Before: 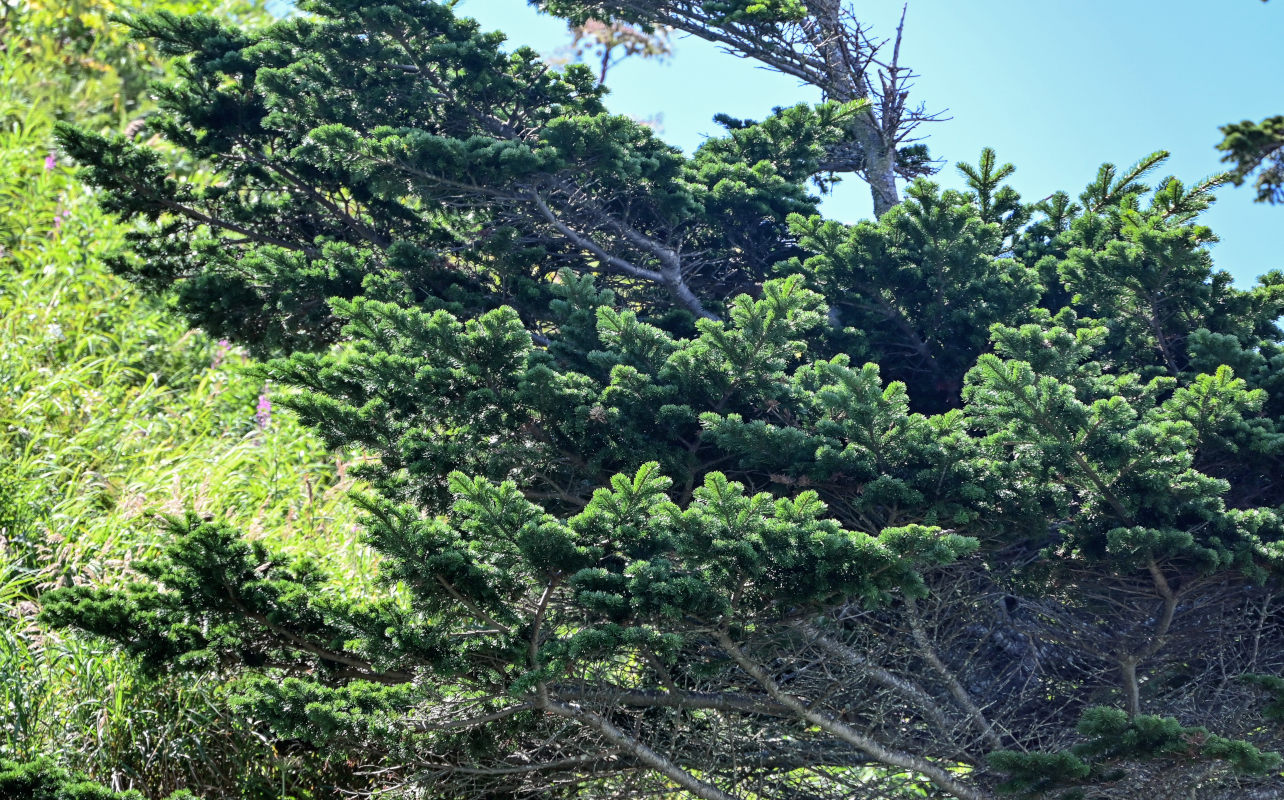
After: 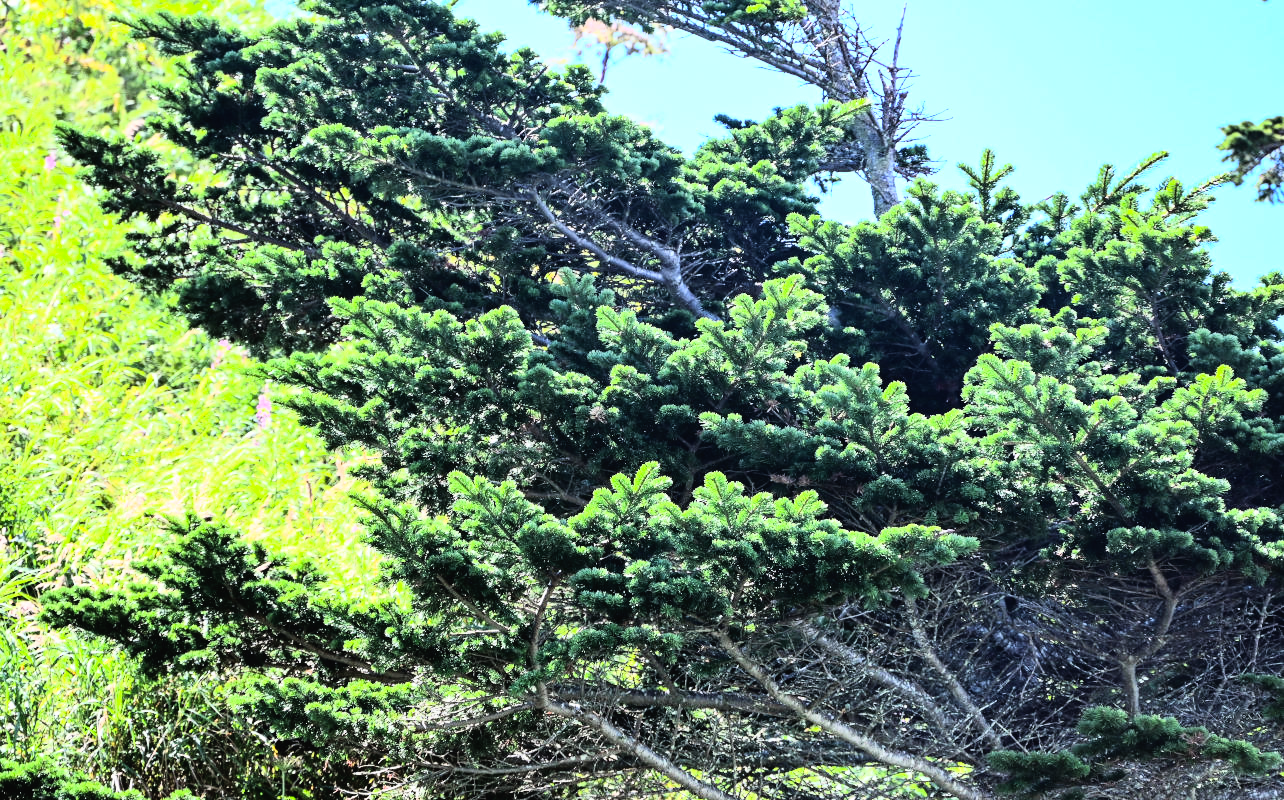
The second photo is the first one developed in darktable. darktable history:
rgb curve: curves: ch0 [(0, 0) (0.21, 0.15) (0.24, 0.21) (0.5, 0.75) (0.75, 0.96) (0.89, 0.99) (1, 1)]; ch1 [(0, 0.02) (0.21, 0.13) (0.25, 0.2) (0.5, 0.67) (0.75, 0.9) (0.89, 0.97) (1, 1)]; ch2 [(0, 0.02) (0.21, 0.13) (0.25, 0.2) (0.5, 0.67) (0.75, 0.9) (0.89, 0.97) (1, 1)], compensate middle gray true
lowpass: radius 0.1, contrast 0.85, saturation 1.1, unbound 0
